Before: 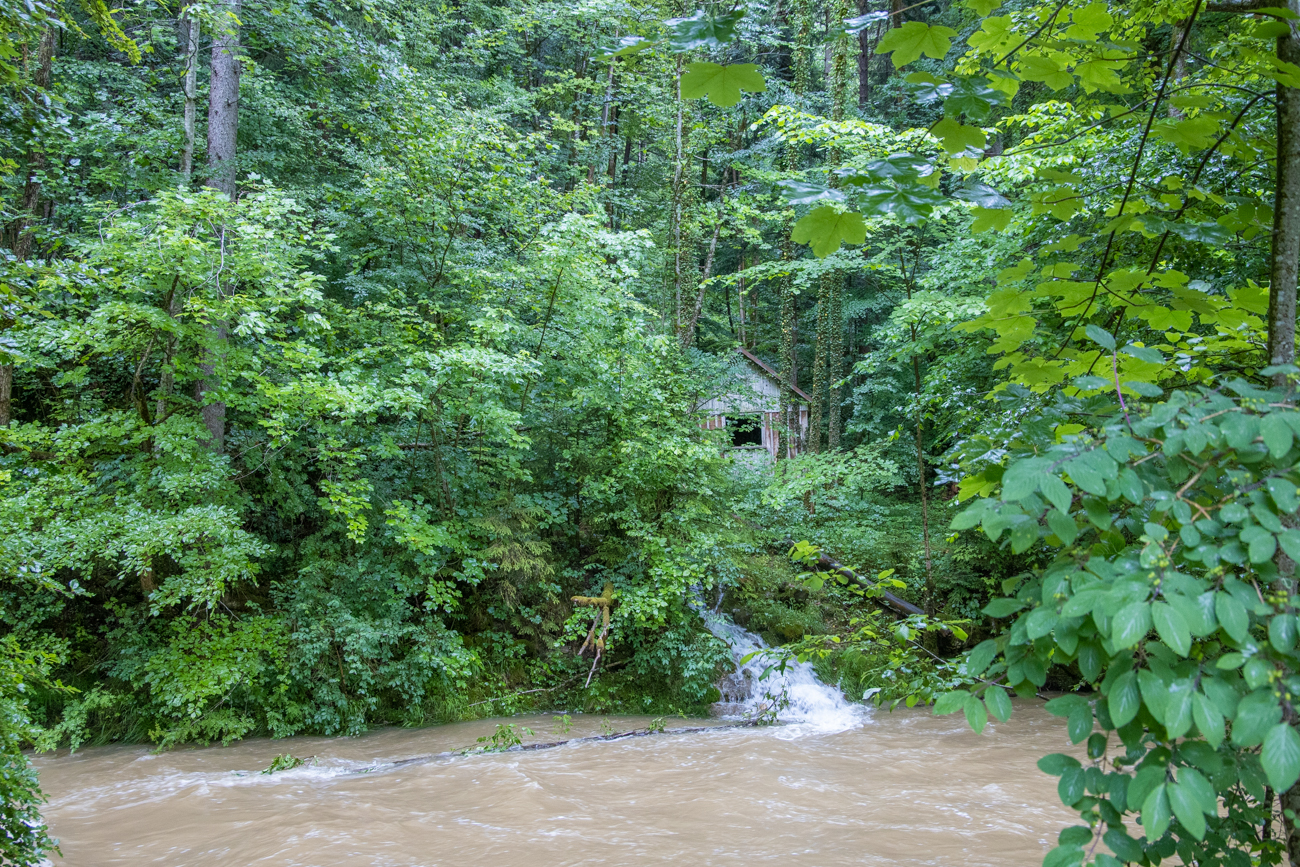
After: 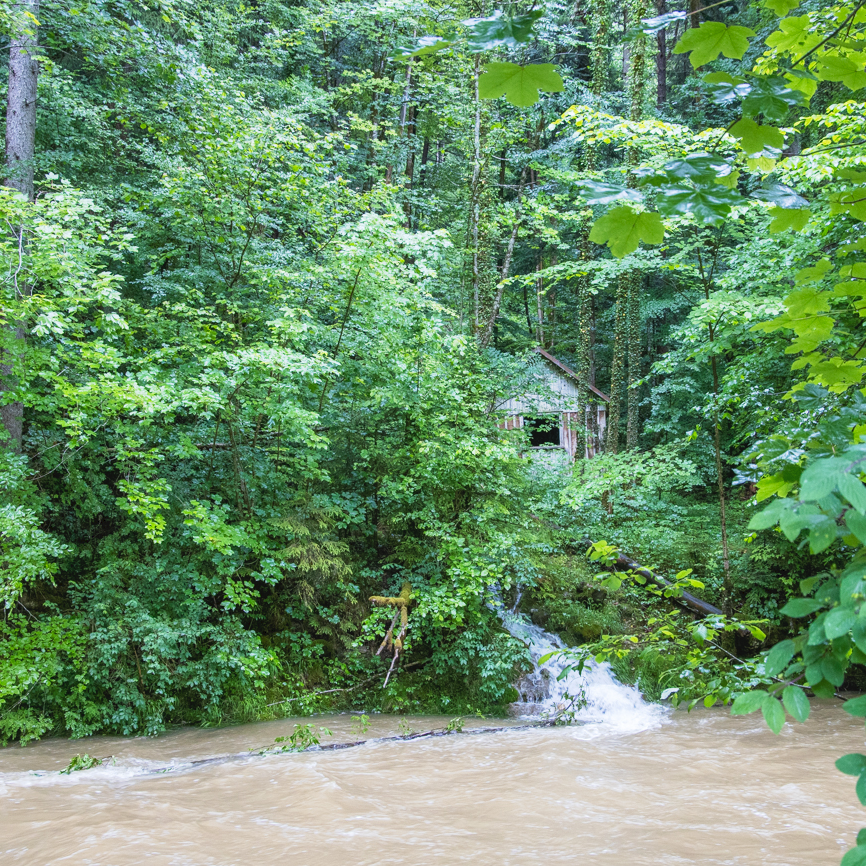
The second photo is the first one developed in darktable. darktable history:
crop and rotate: left 15.546%, right 17.787%
tone curve: curves: ch0 [(0, 0) (0.003, 0.045) (0.011, 0.051) (0.025, 0.057) (0.044, 0.074) (0.069, 0.096) (0.1, 0.125) (0.136, 0.16) (0.177, 0.201) (0.224, 0.242) (0.277, 0.299) (0.335, 0.362) (0.399, 0.432) (0.468, 0.512) (0.543, 0.601) (0.623, 0.691) (0.709, 0.786) (0.801, 0.876) (0.898, 0.927) (1, 1)], preserve colors none
